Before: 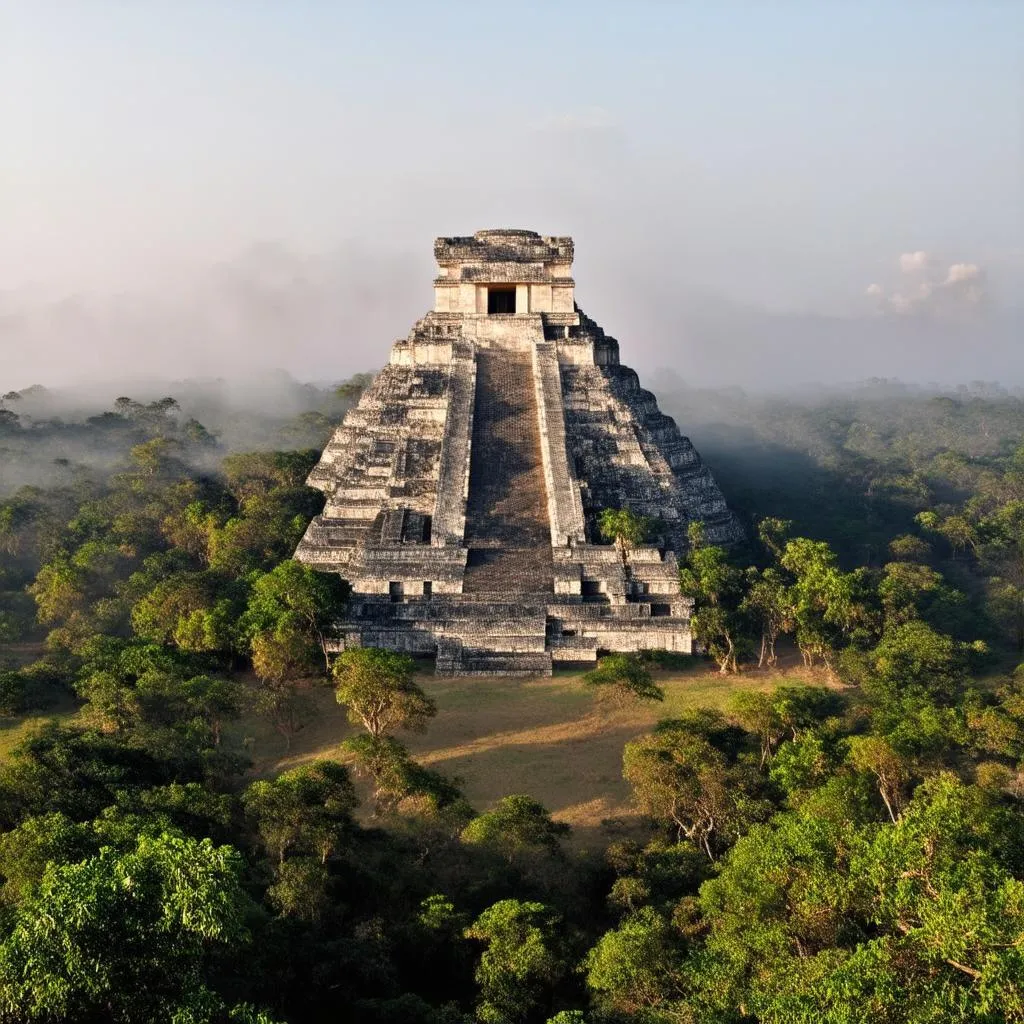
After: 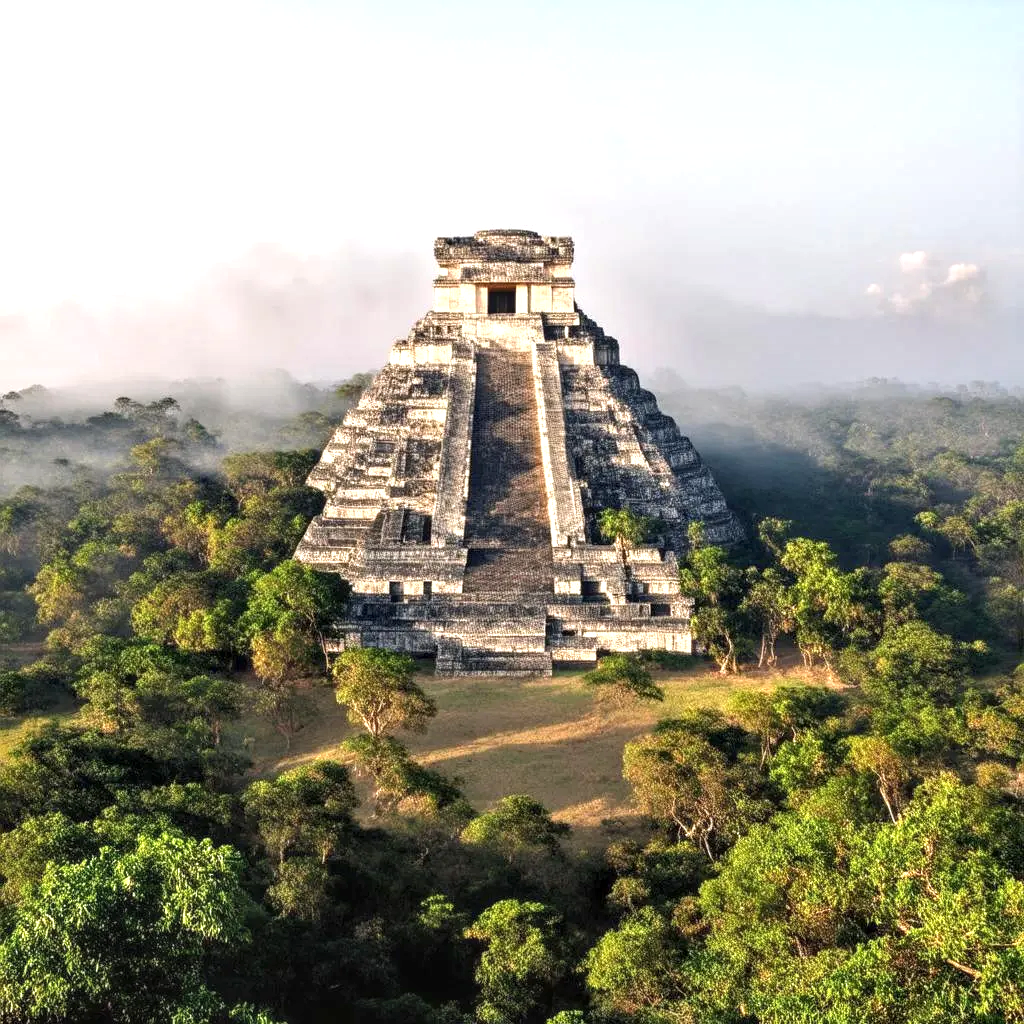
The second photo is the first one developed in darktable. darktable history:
local contrast: detail 130%
exposure: exposure 0.702 EV, compensate highlight preservation false
